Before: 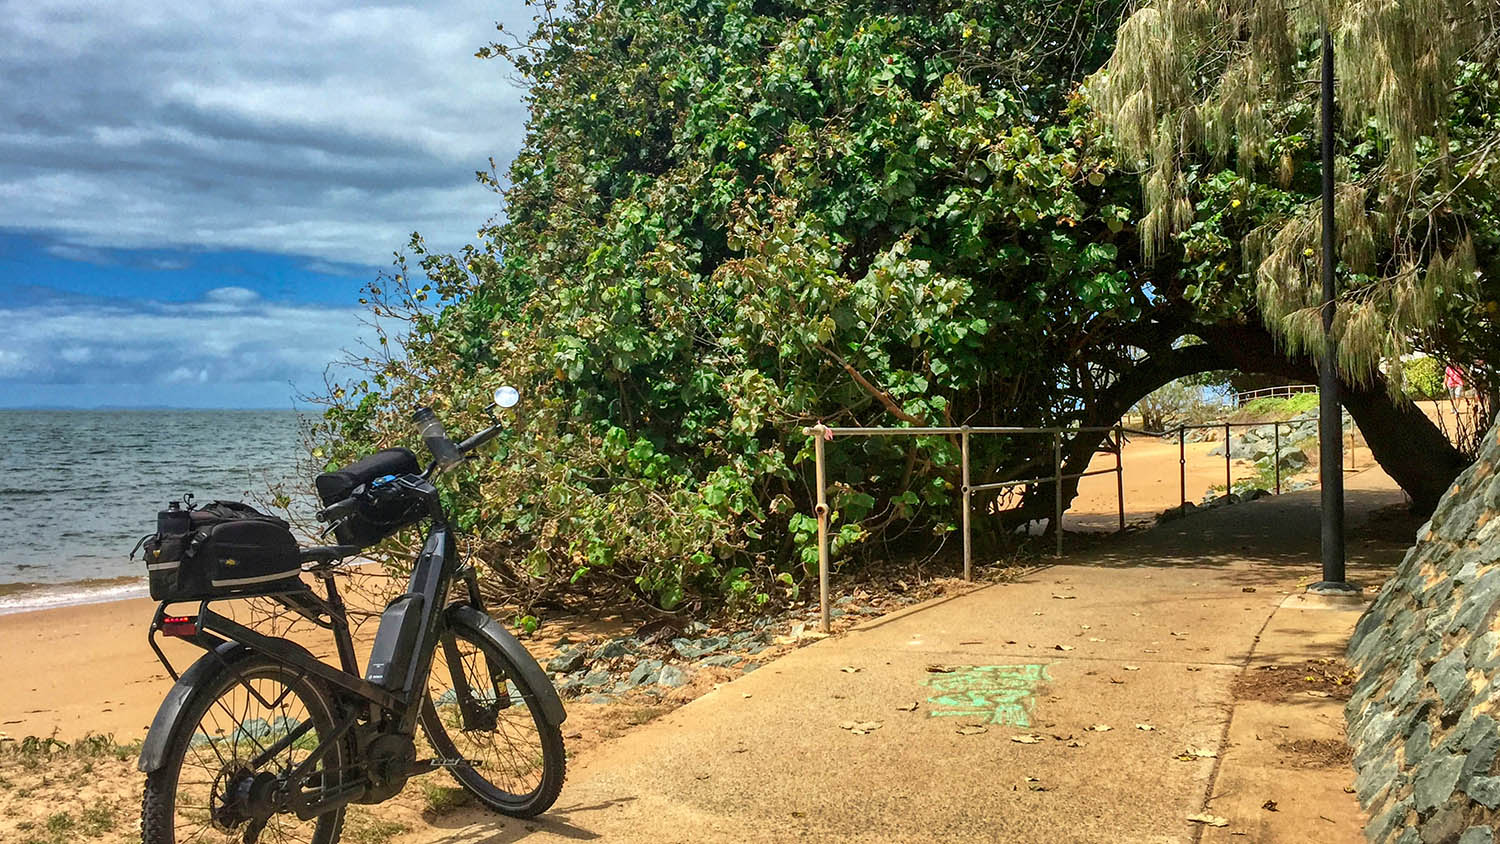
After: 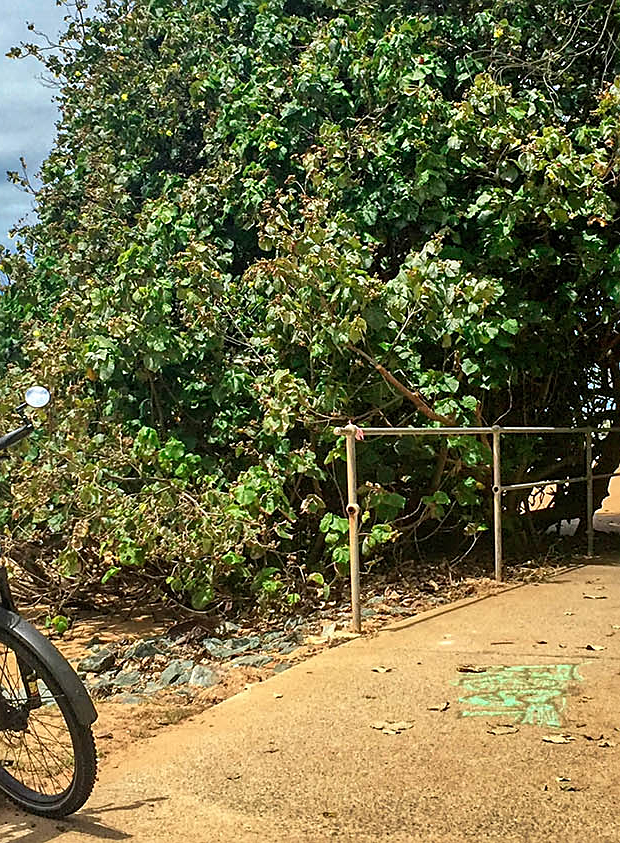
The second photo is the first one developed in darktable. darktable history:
crop: left 31.28%, right 27.34%
sharpen: on, module defaults
